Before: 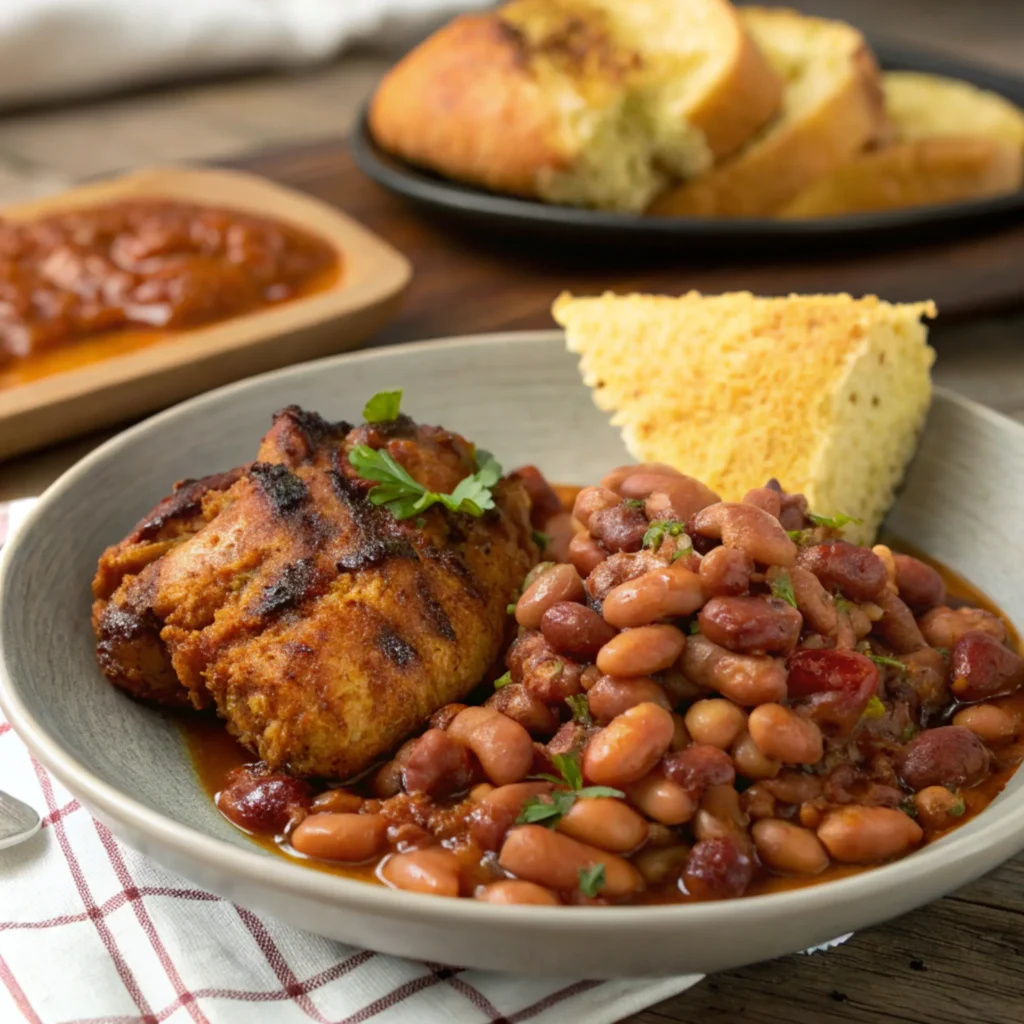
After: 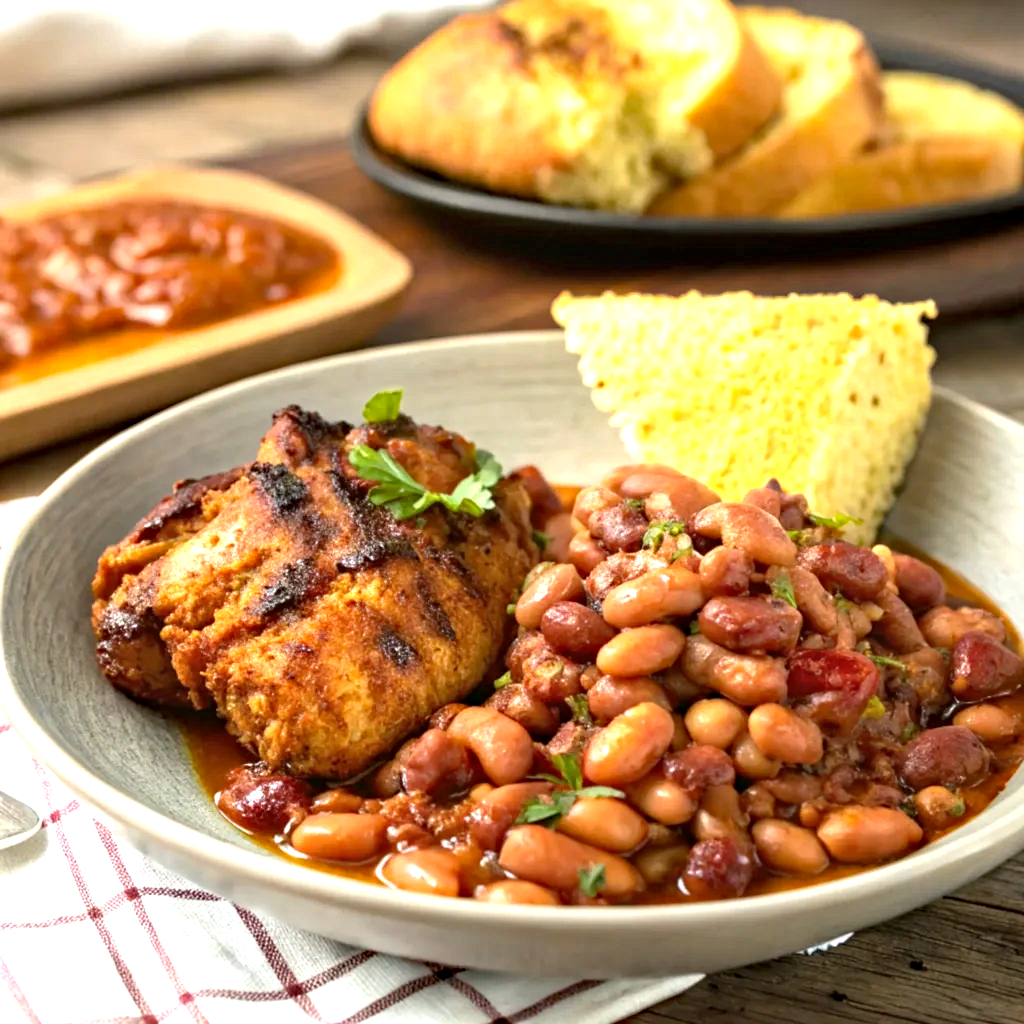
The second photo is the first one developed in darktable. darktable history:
haze removal: compatibility mode true, adaptive false
exposure: black level correction 0, exposure 1.025 EV, compensate highlight preservation false
contrast equalizer: y [[0.5, 0.542, 0.583, 0.625, 0.667, 0.708], [0.5 ×6], [0.5 ×6], [0 ×6], [0 ×6]], mix 0.343
